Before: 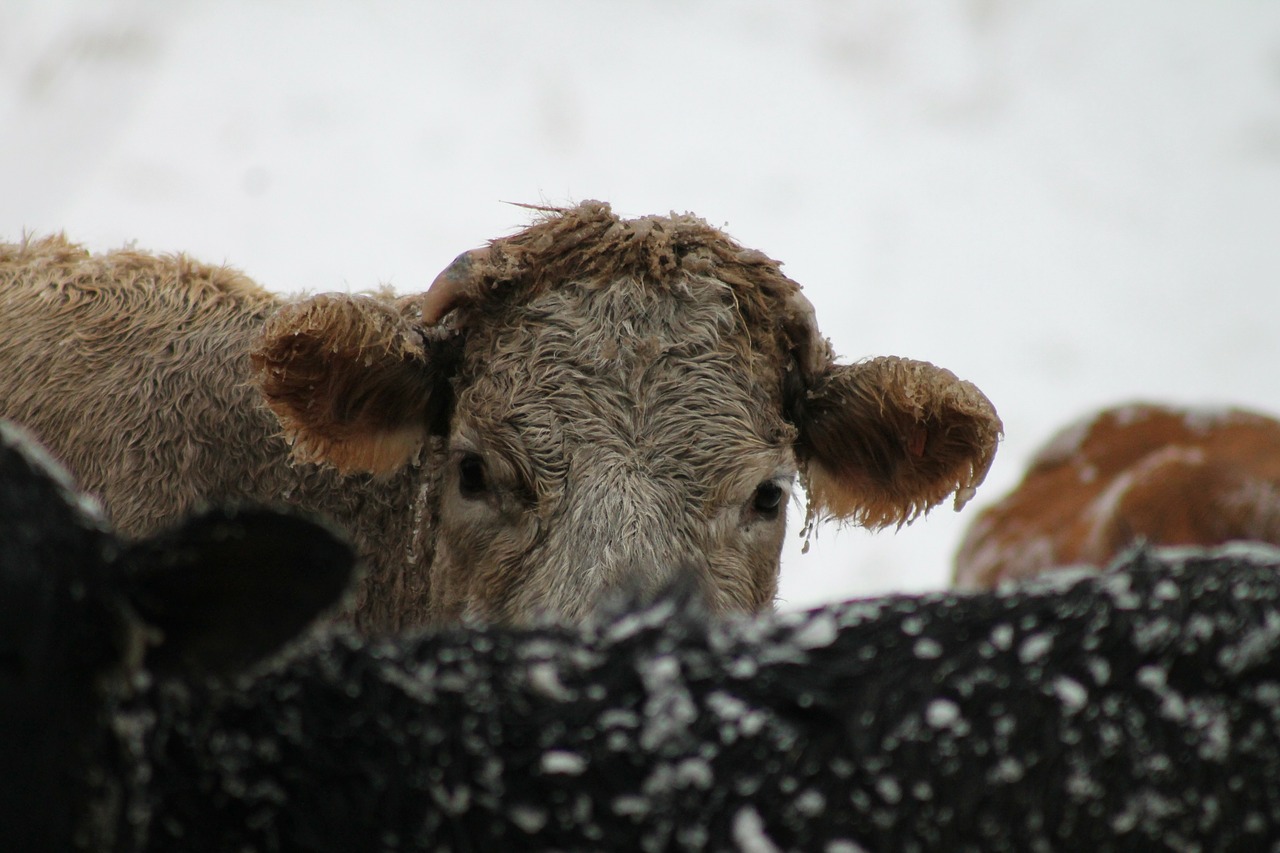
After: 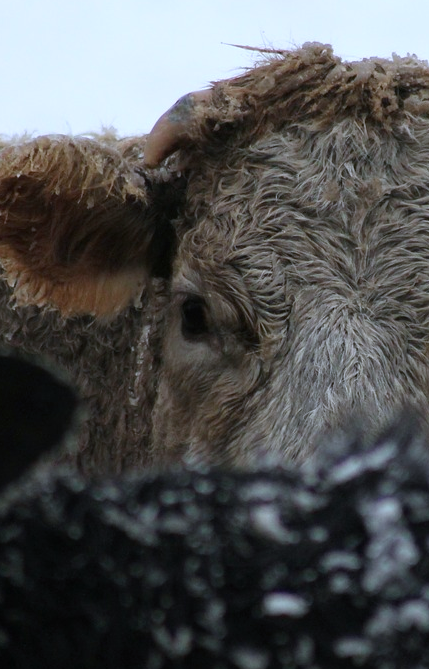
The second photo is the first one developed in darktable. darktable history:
crop and rotate: left 21.77%, top 18.528%, right 44.676%, bottom 2.997%
white balance: red 0.948, green 1.02, blue 1.176
